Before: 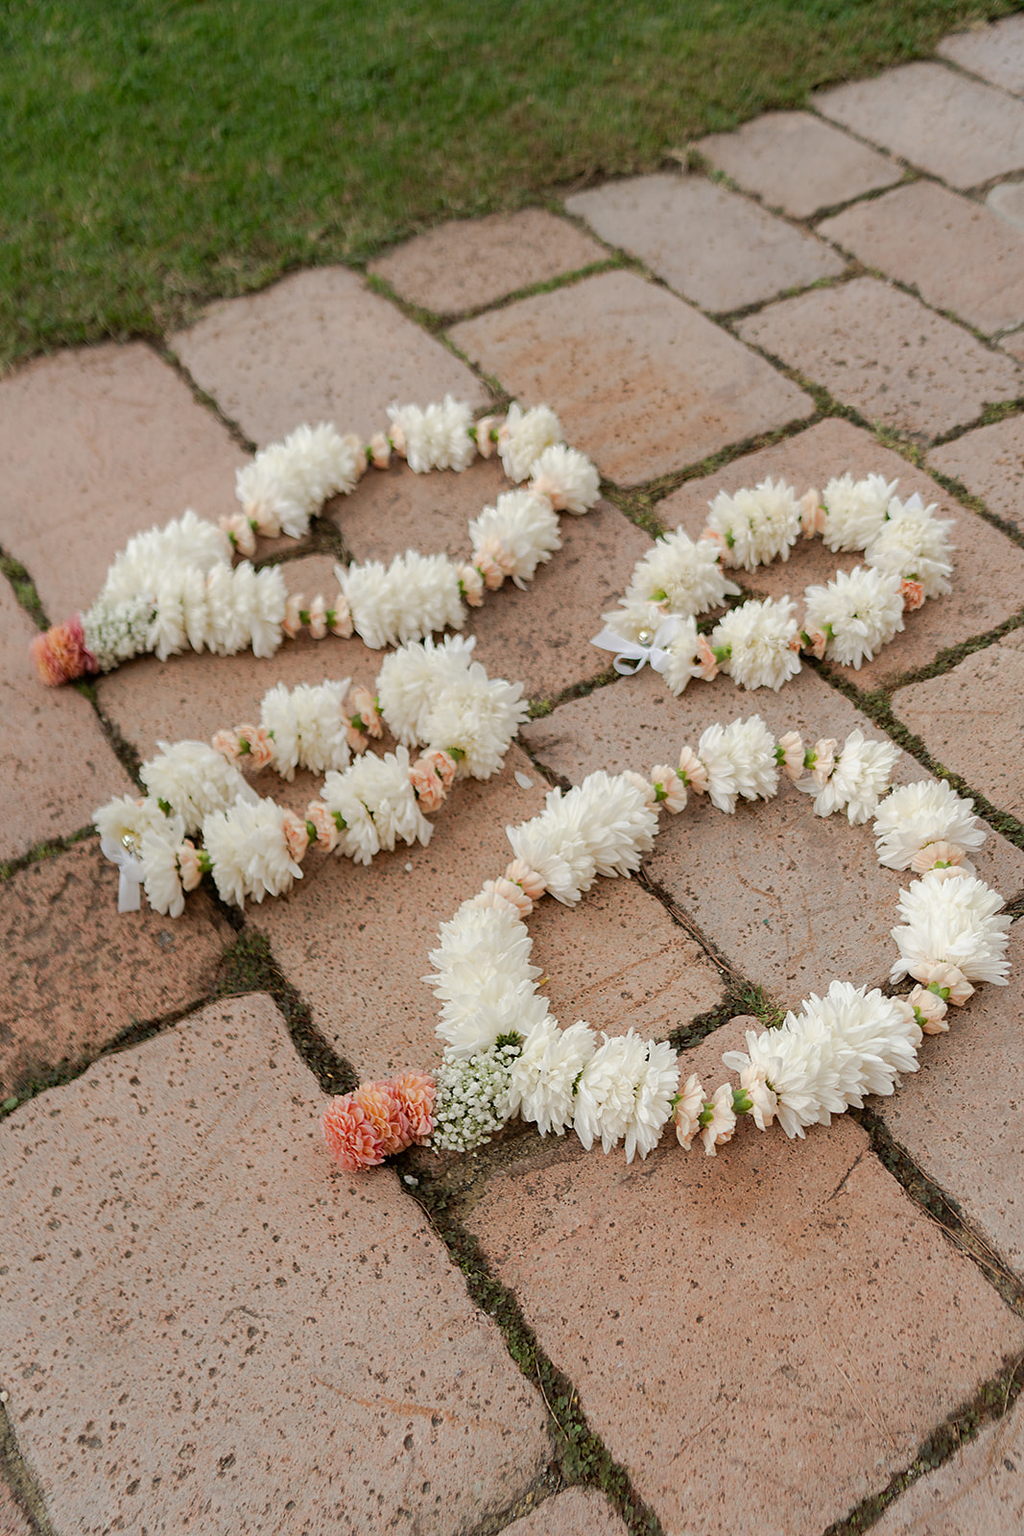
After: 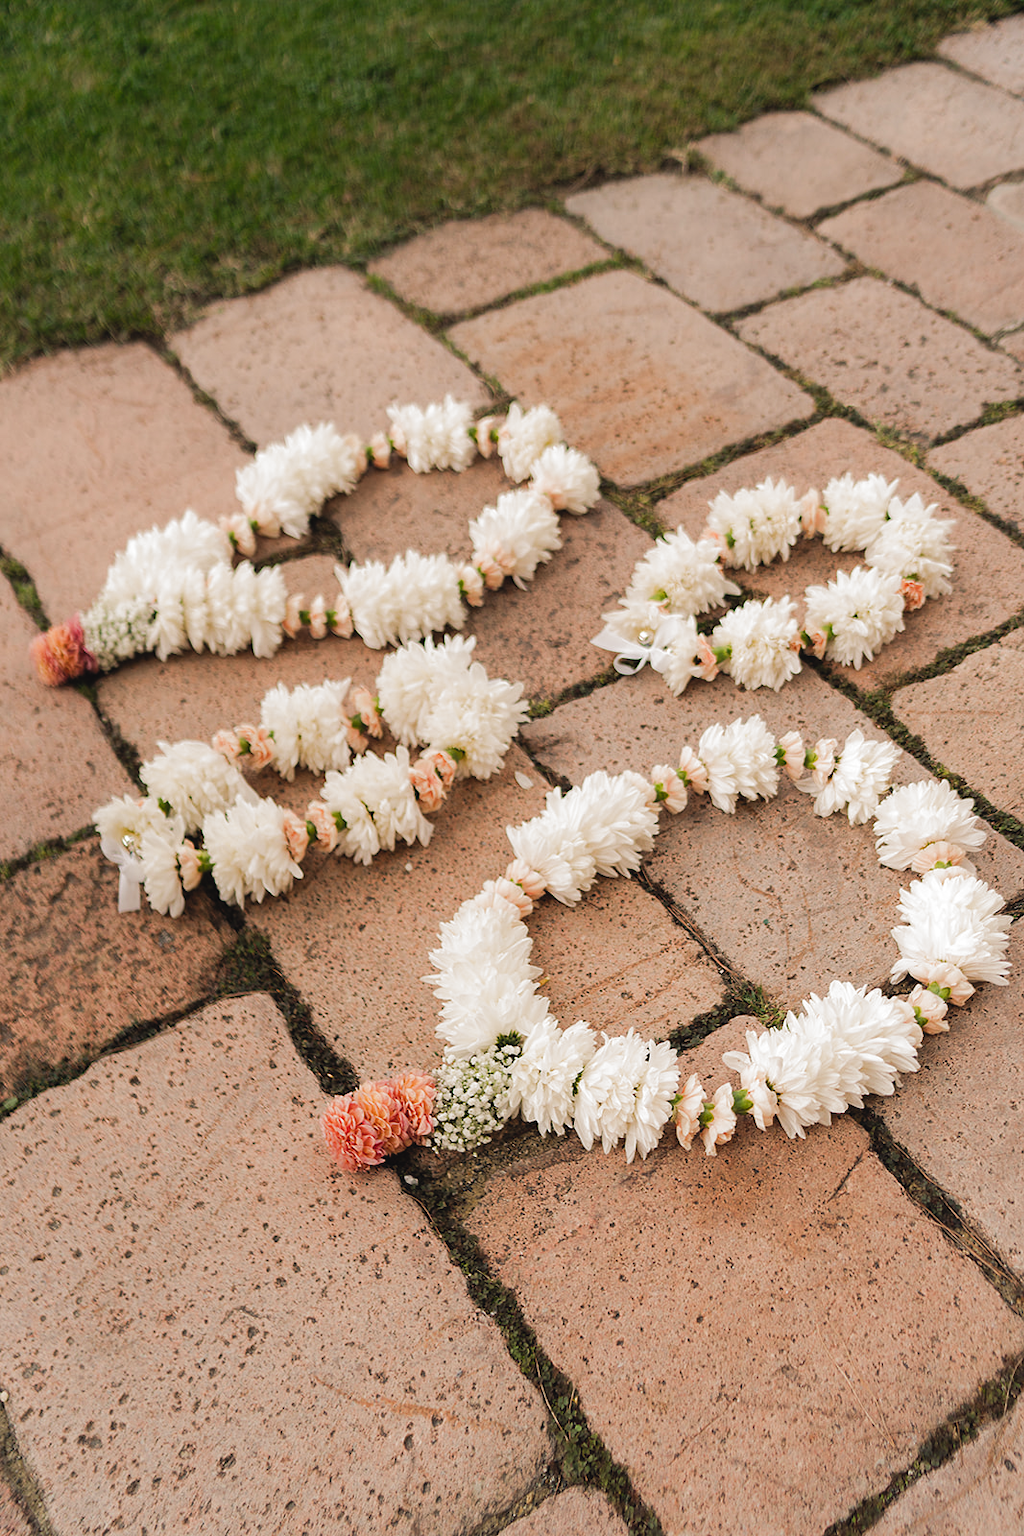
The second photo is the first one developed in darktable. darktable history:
filmic rgb: black relative exposure -8.2 EV, white relative exposure 2.2 EV, threshold 3 EV, hardness 7.11, latitude 75%, contrast 1.325, highlights saturation mix -2%, shadows ↔ highlights balance 30%, preserve chrominance RGB euclidean norm, color science v5 (2021), contrast in shadows safe, contrast in highlights safe, enable highlight reconstruction true
white balance: red 1.009, blue 0.985
color balance rgb: shadows lift › chroma 2%, shadows lift › hue 247.2°, power › chroma 0.3%, power › hue 25.2°, highlights gain › chroma 3%, highlights gain › hue 60°, global offset › luminance 2%, perceptual saturation grading › global saturation 20%, perceptual saturation grading › highlights -20%, perceptual saturation grading › shadows 30%
